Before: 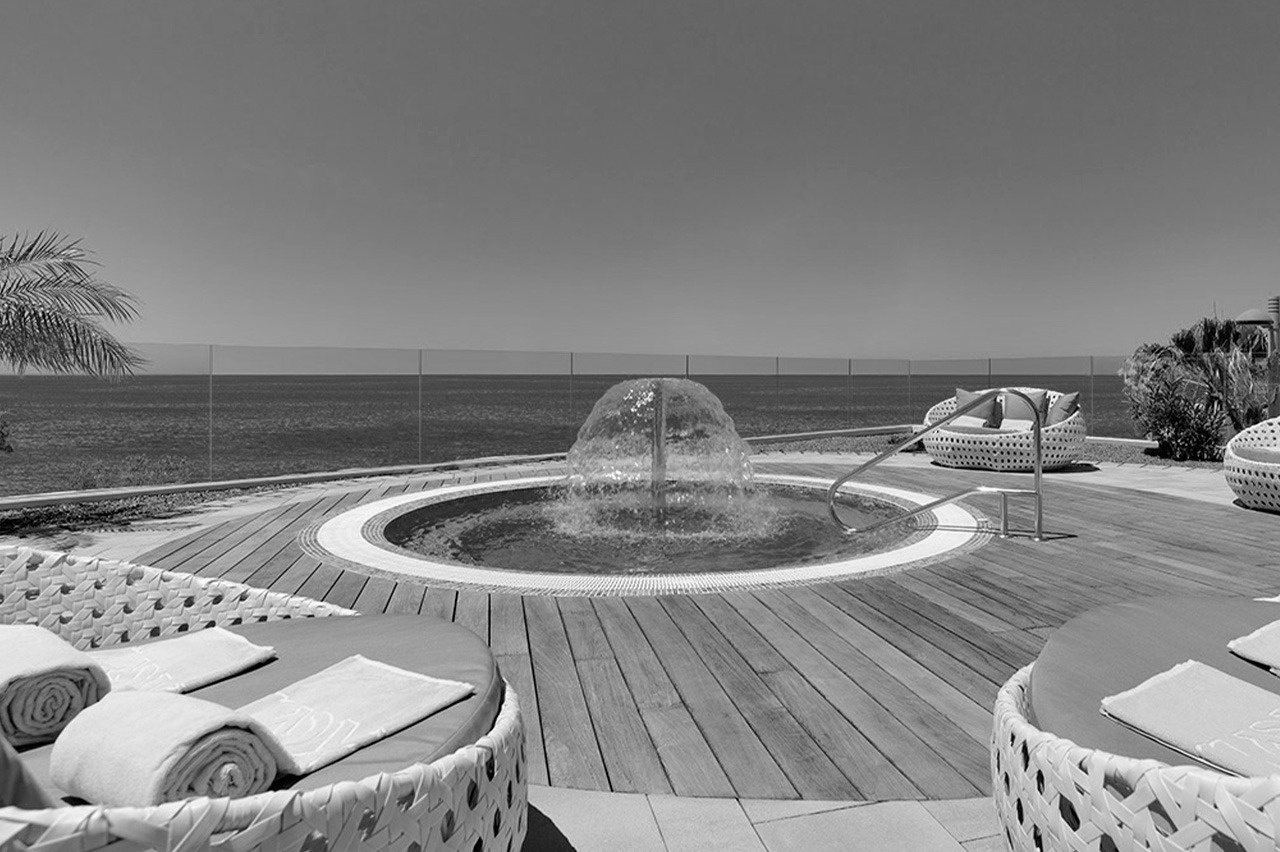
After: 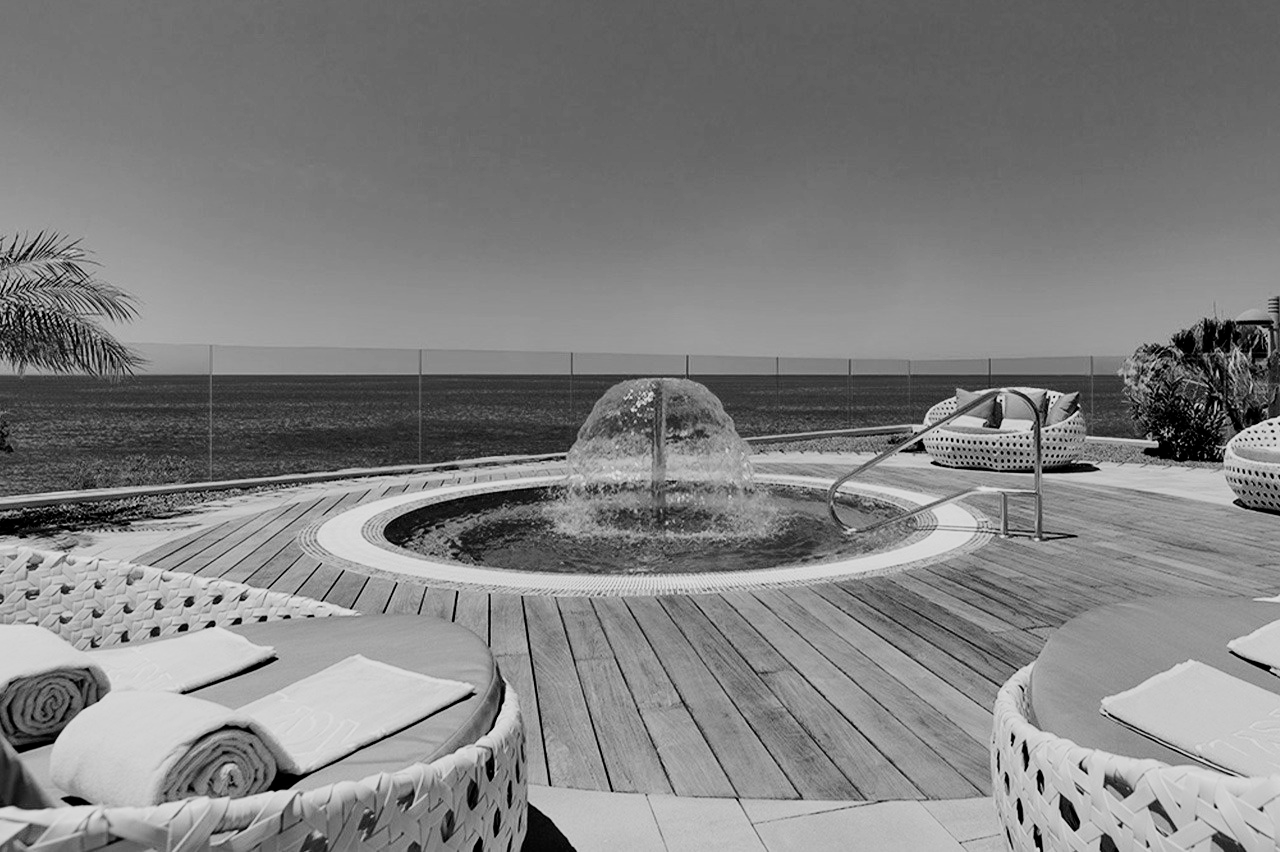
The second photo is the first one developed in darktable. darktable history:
filmic rgb: black relative exposure -5.02 EV, white relative exposure 3.98 EV, threshold 3.03 EV, hardness 2.9, contrast 1.384, highlights saturation mix -30.23%, color science v5 (2021), contrast in shadows safe, contrast in highlights safe, enable highlight reconstruction true
